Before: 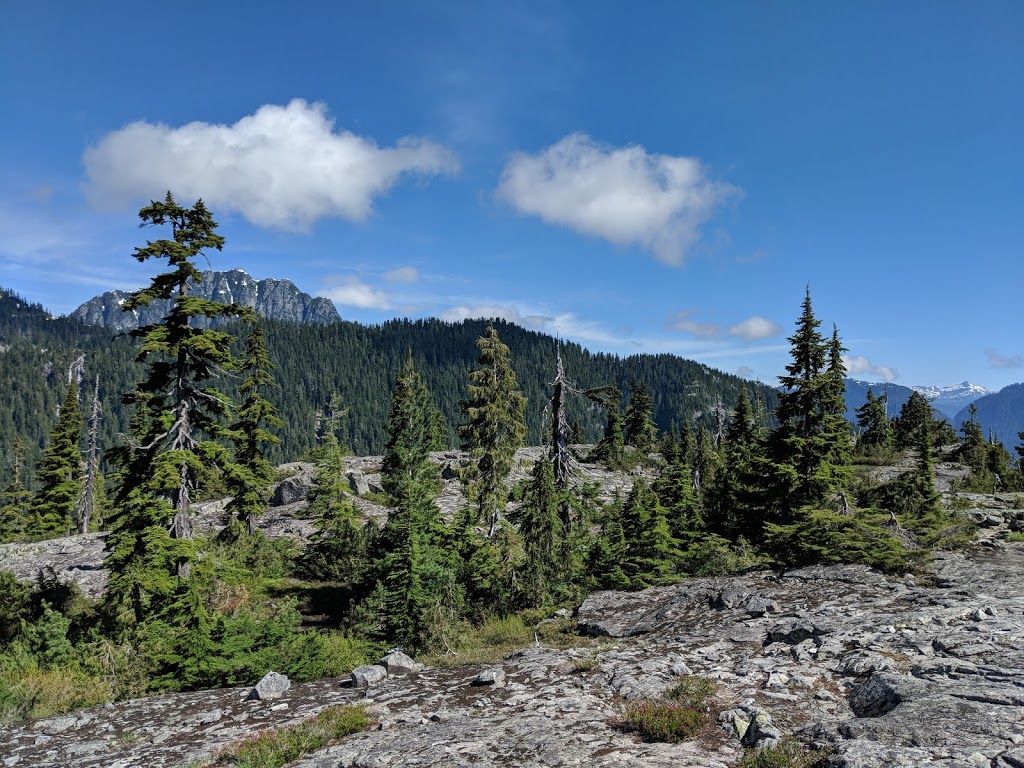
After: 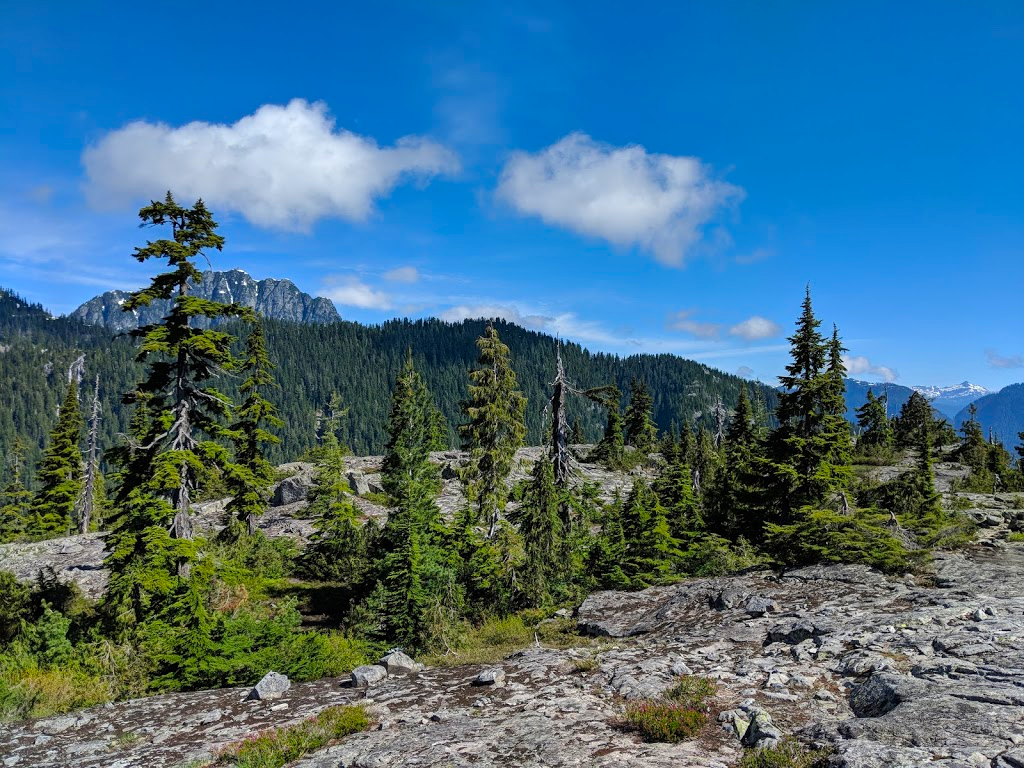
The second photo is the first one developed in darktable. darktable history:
color balance rgb: perceptual saturation grading › global saturation 30%, global vibrance 20%
shadows and highlights: radius 264.75, soften with gaussian
